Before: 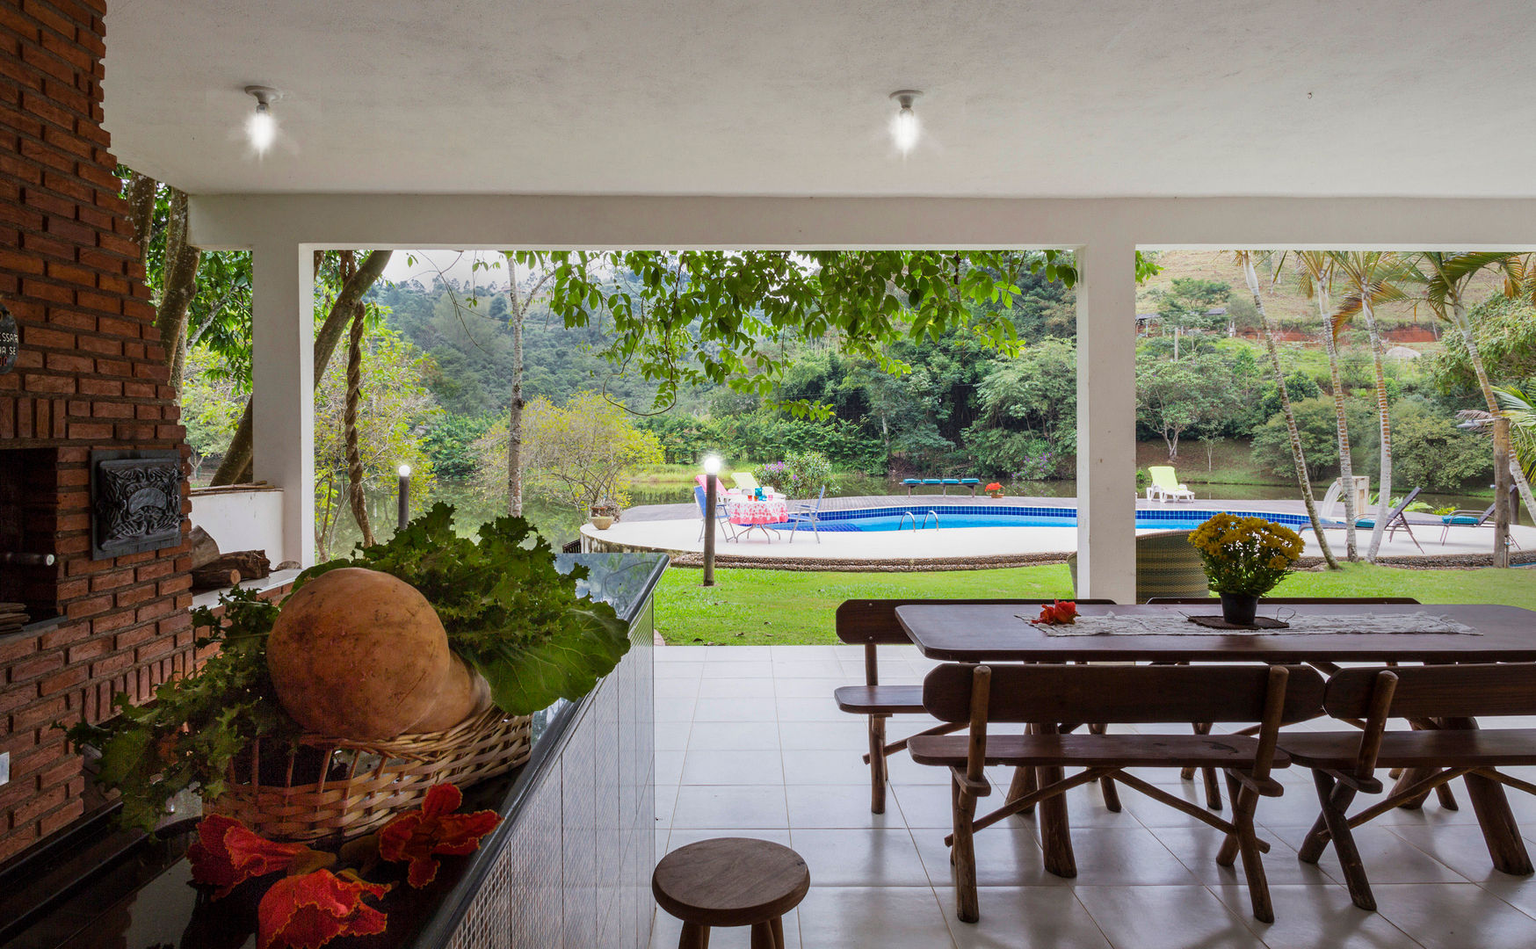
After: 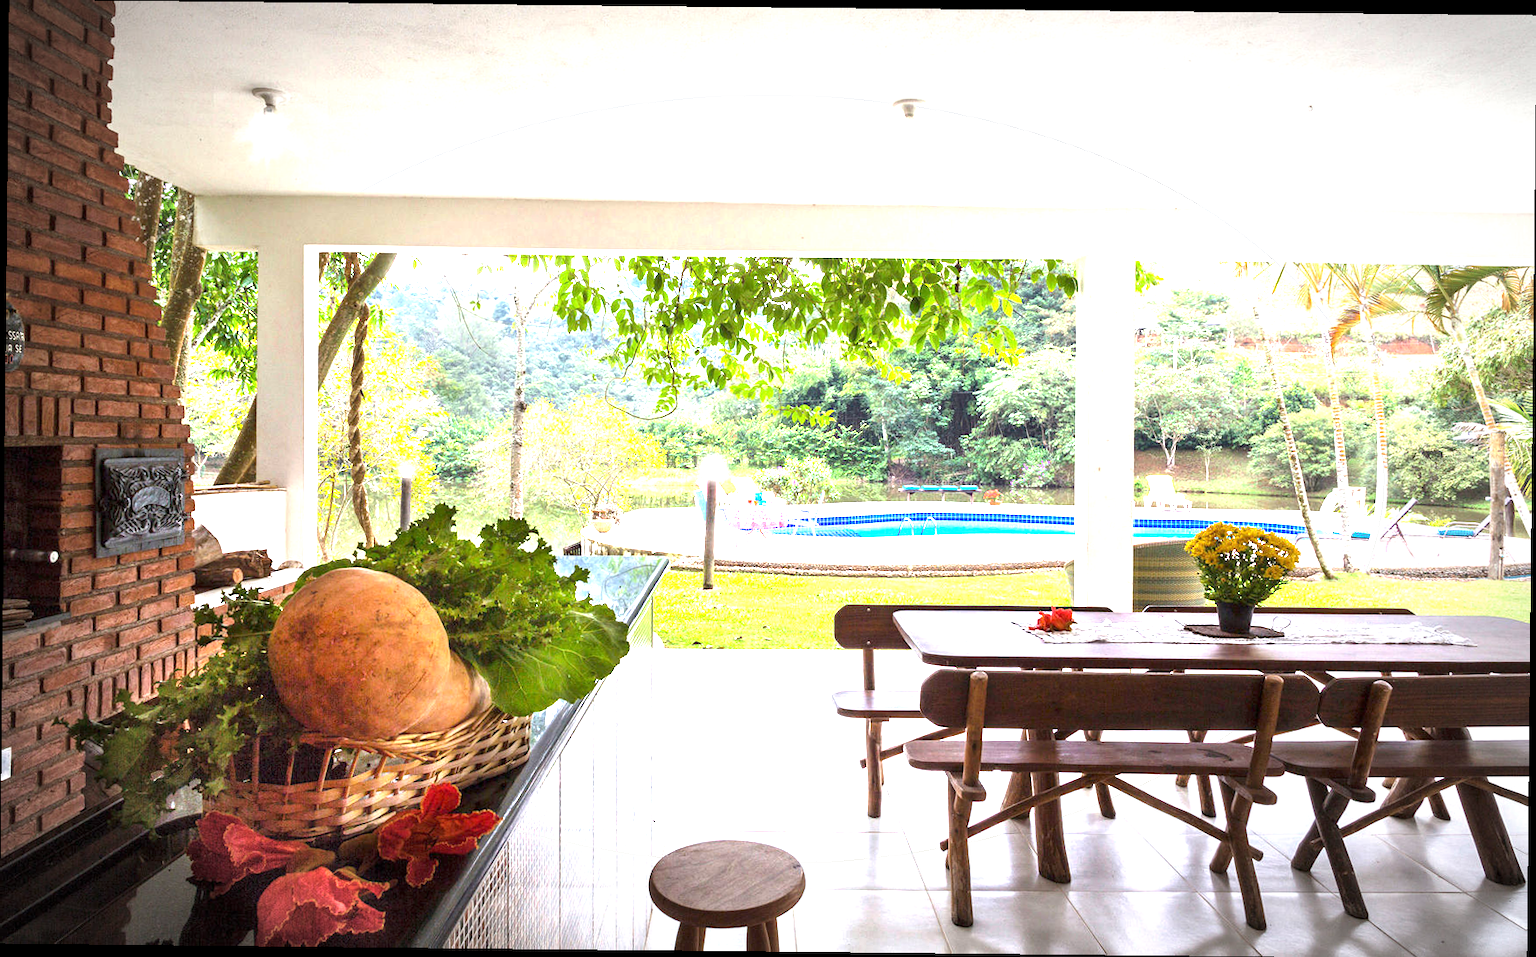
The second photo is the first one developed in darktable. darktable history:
exposure: exposure 2.022 EV, compensate exposure bias true, compensate highlight preservation false
vignetting: automatic ratio true, unbound false
crop and rotate: angle -0.591°
